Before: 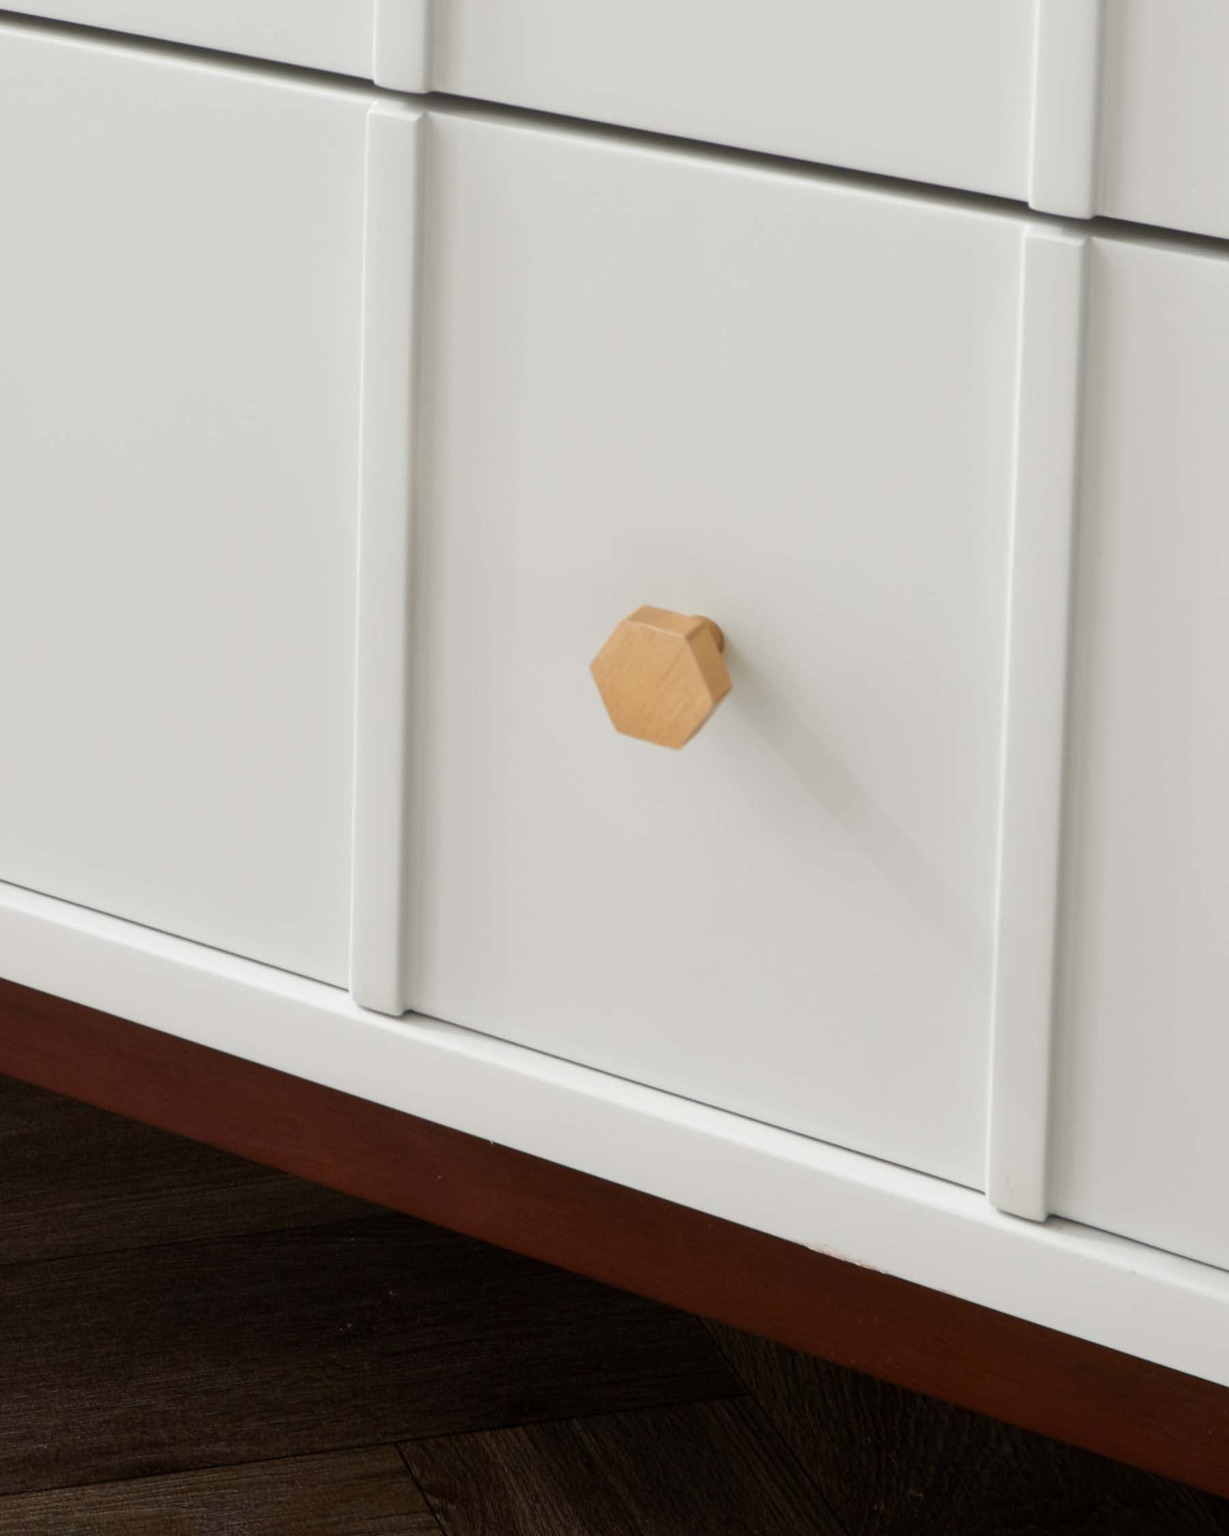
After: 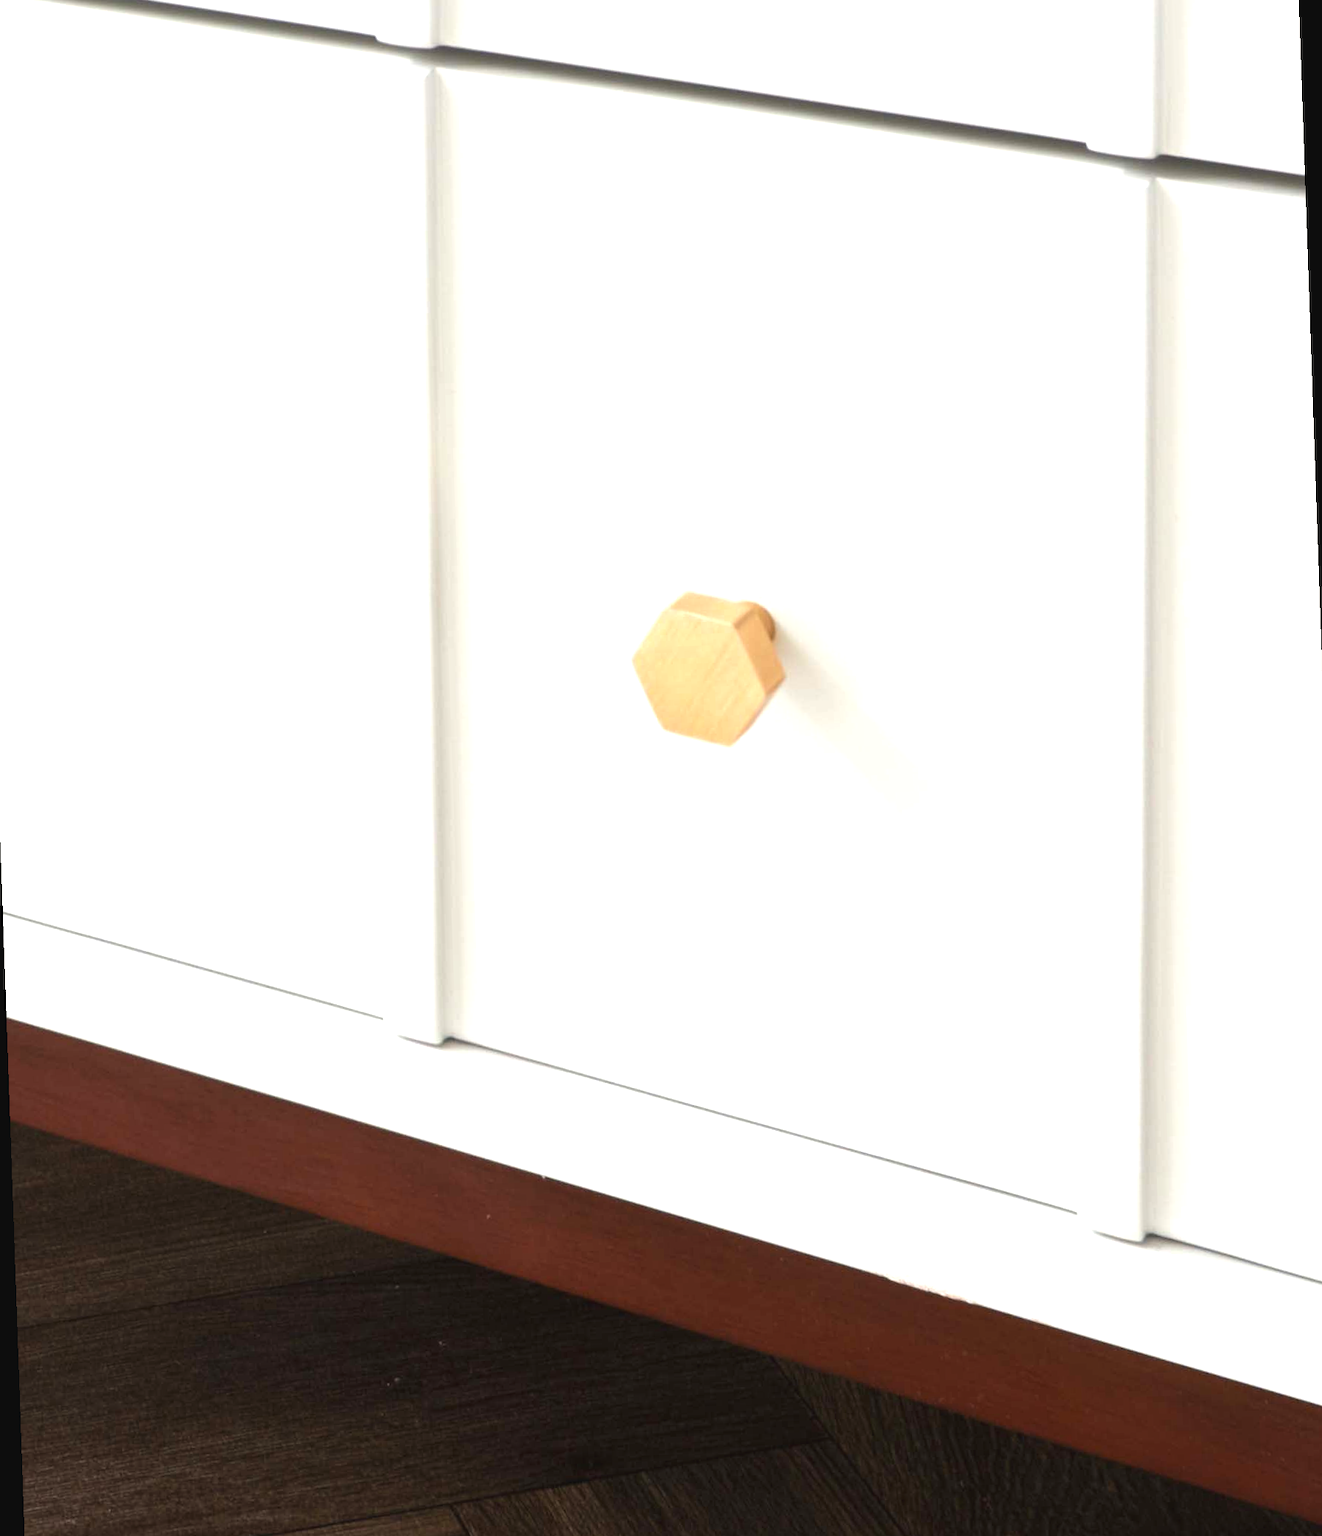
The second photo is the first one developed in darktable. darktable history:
rotate and perspective: rotation -2°, crop left 0.022, crop right 0.978, crop top 0.049, crop bottom 0.951
exposure: black level correction -0.002, exposure 1.115 EV, compensate highlight preservation false
